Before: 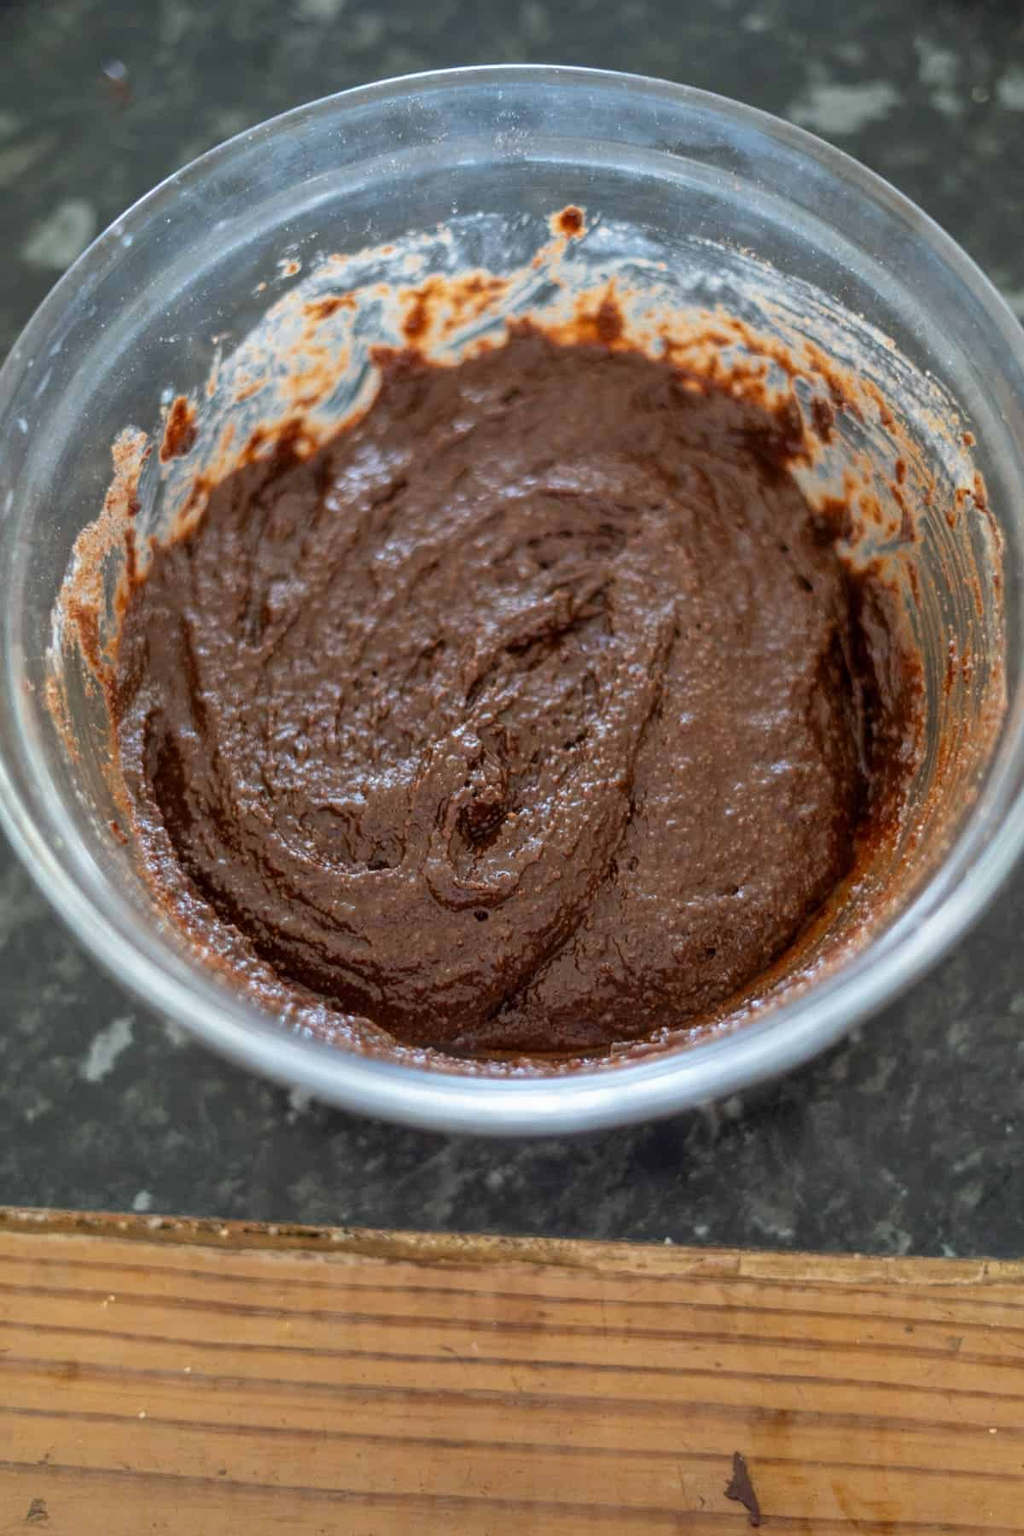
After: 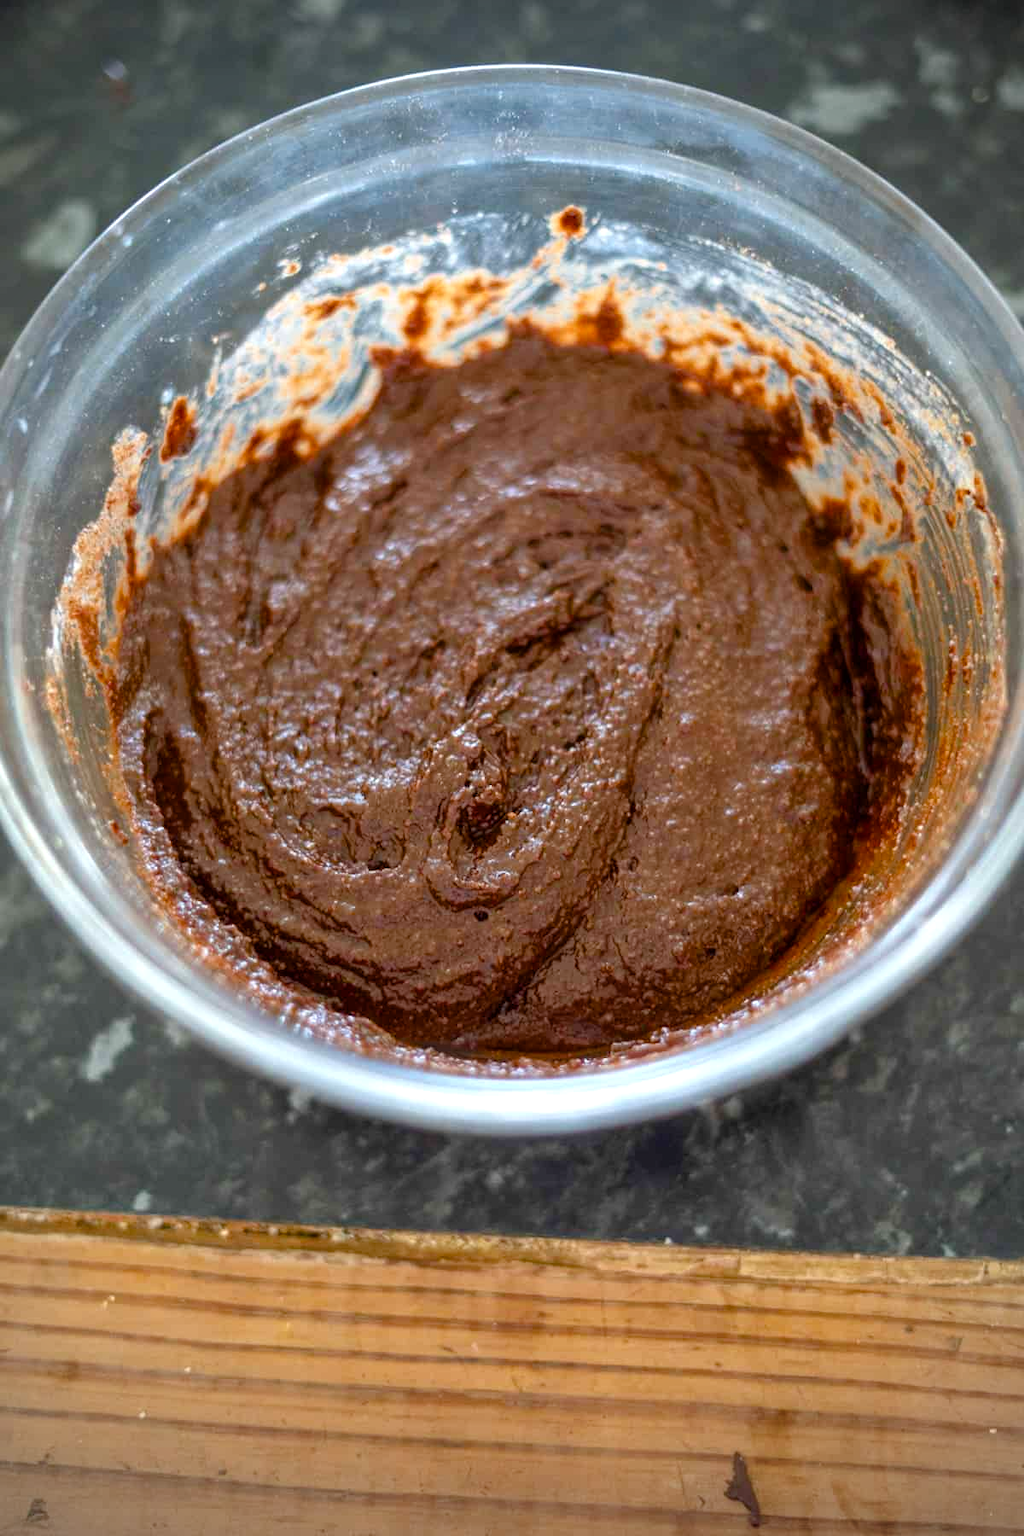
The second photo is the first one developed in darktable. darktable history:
tone equalizer: -8 EV -0.453 EV, -7 EV -0.415 EV, -6 EV -0.31 EV, -5 EV -0.248 EV, -3 EV 0.25 EV, -2 EV 0.331 EV, -1 EV 0.372 EV, +0 EV 0.422 EV, smoothing diameter 24.83%, edges refinement/feathering 12.24, preserve details guided filter
color balance rgb: perceptual saturation grading › global saturation 20%, perceptual saturation grading › highlights -25.209%, perceptual saturation grading › shadows 24.59%, global vibrance 20%
vignetting: fall-off radius 45.48%
